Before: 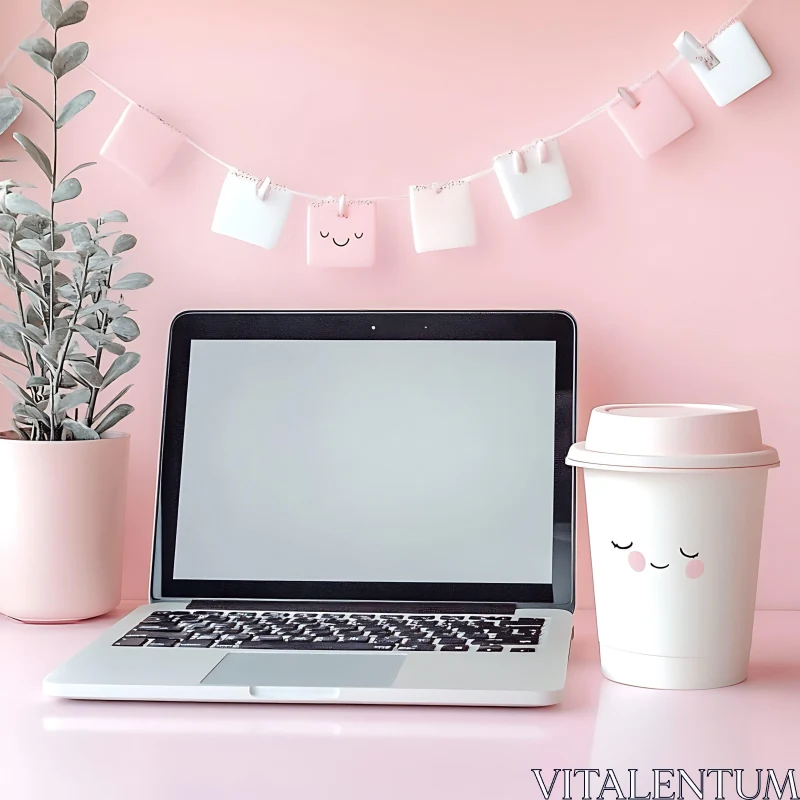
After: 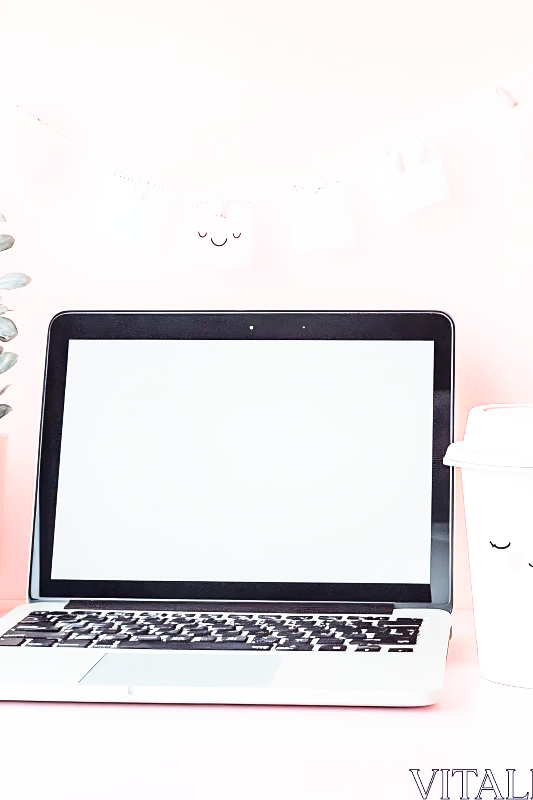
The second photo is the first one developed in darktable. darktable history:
color balance rgb: global offset › hue 169.97°, perceptual saturation grading › global saturation 0.241%, global vibrance 6.752%, saturation formula JzAzBz (2021)
crop and rotate: left 15.355%, right 17.944%
base curve: curves: ch0 [(0, 0) (0.495, 0.917) (1, 1)], preserve colors none
